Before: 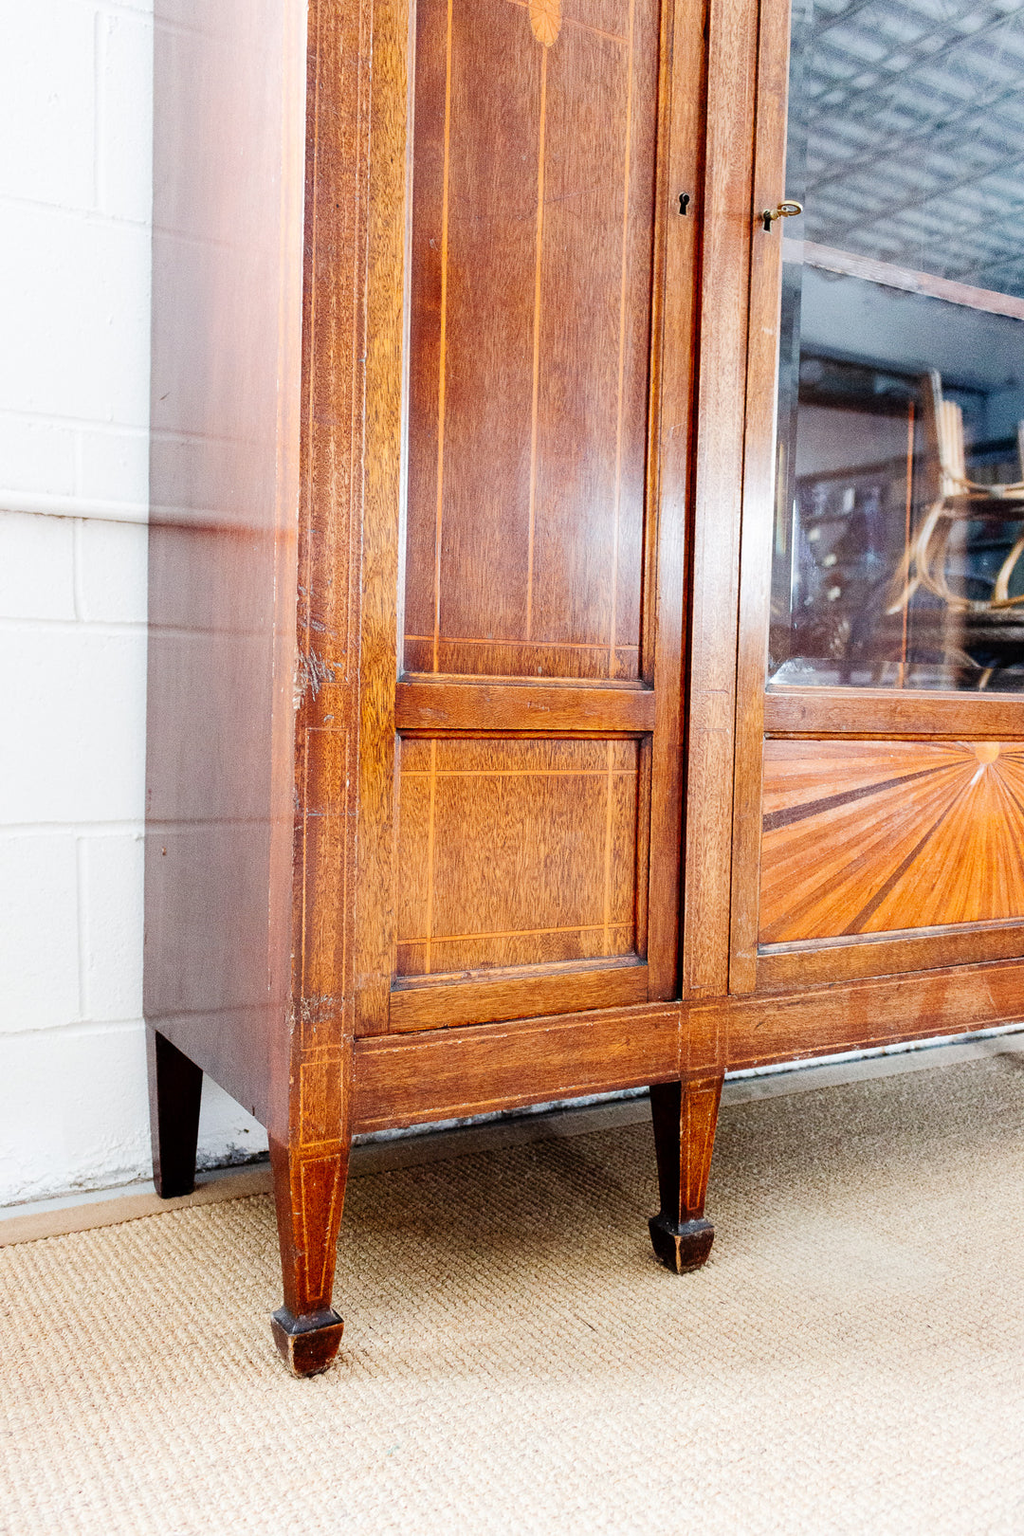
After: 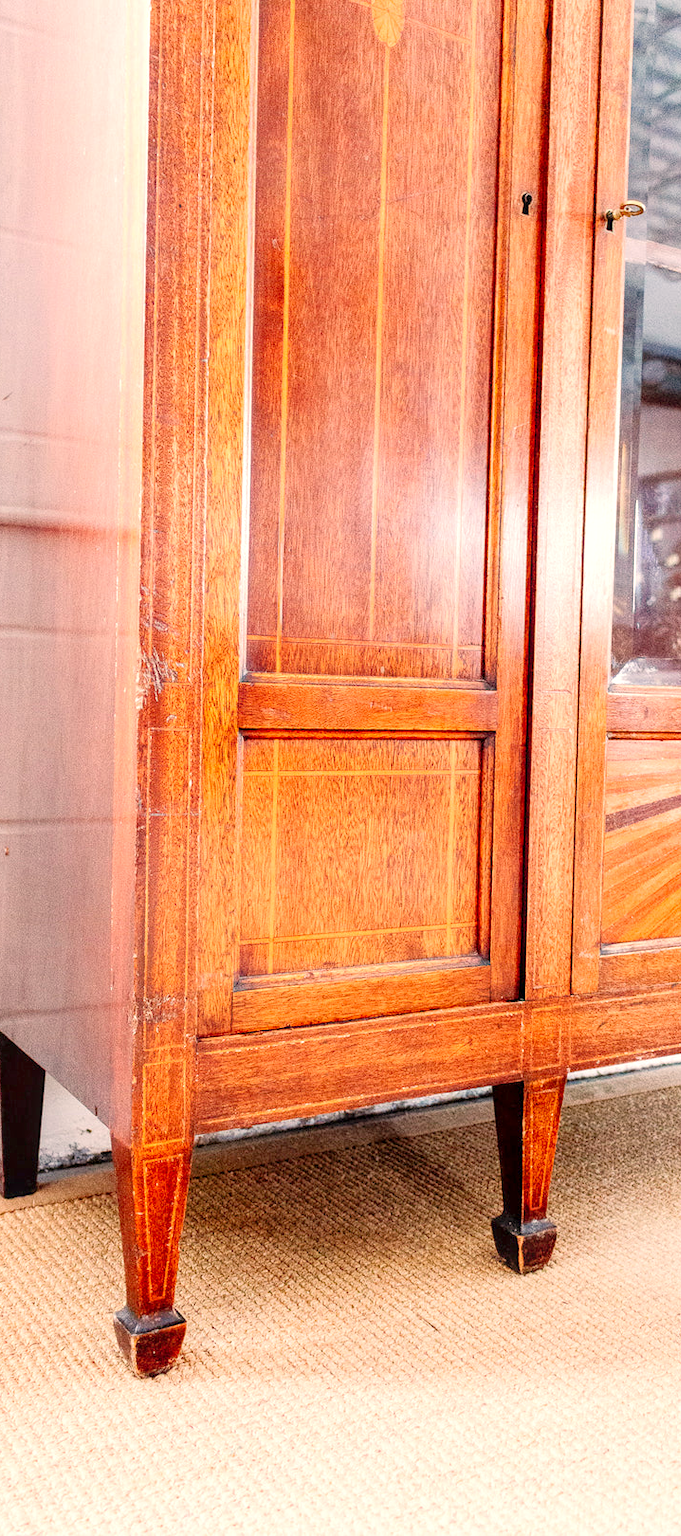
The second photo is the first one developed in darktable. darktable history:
crop: left 15.419%, right 17.914%
white balance: red 1.127, blue 0.943
levels: levels [0, 0.43, 0.984]
local contrast: on, module defaults
